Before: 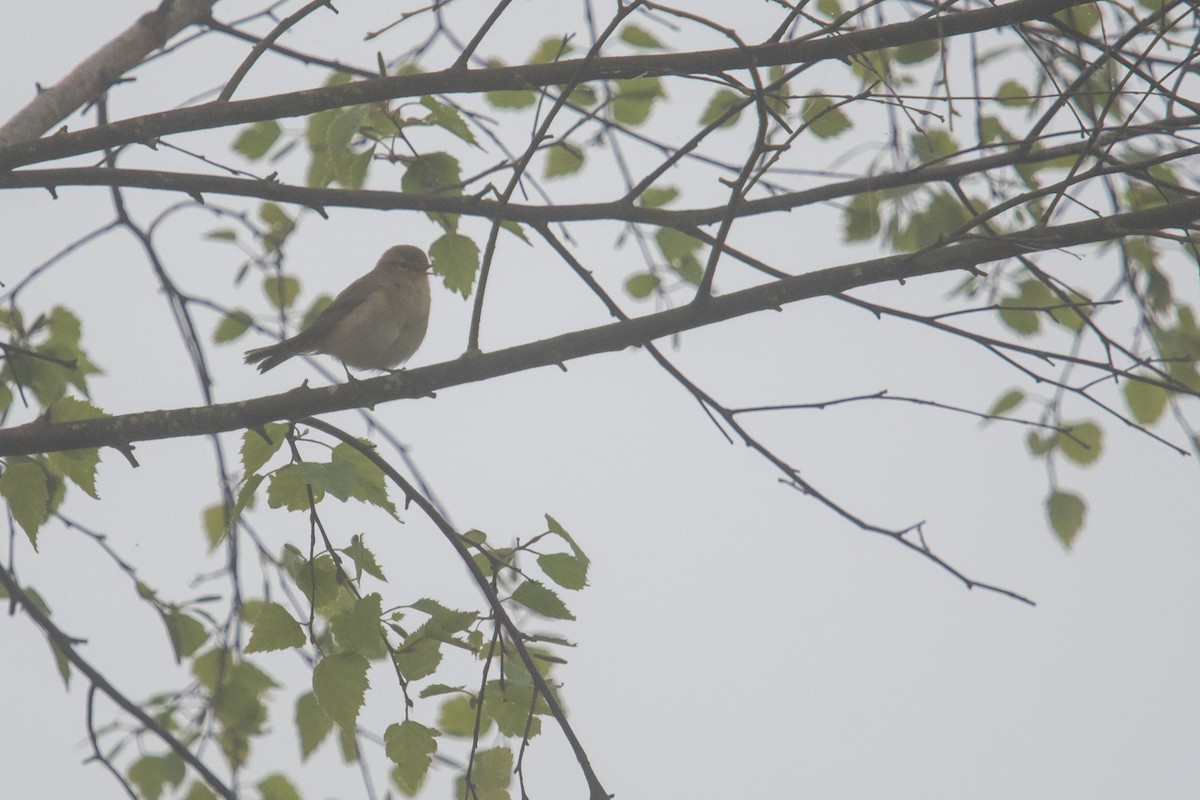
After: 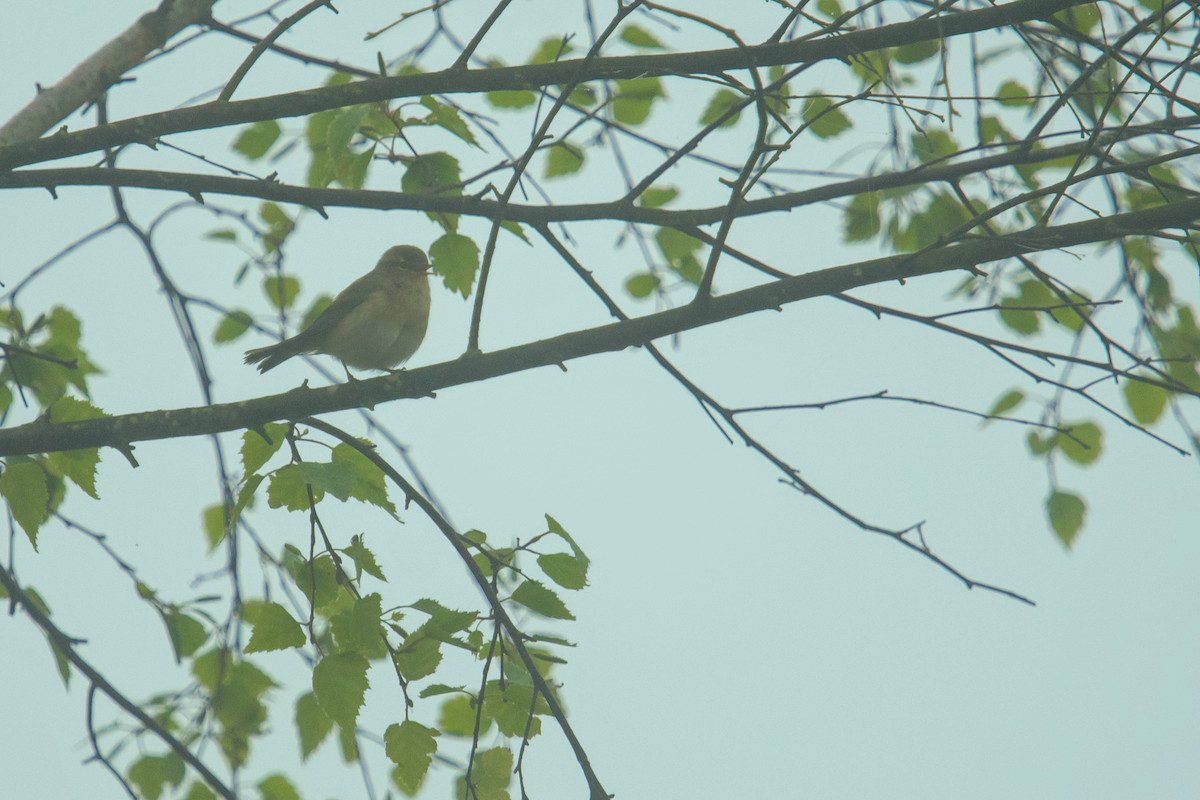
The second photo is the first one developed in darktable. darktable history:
color correction: highlights a* -7.46, highlights b* 1.21, shadows a* -3.27, saturation 1.44
tone equalizer: on, module defaults
